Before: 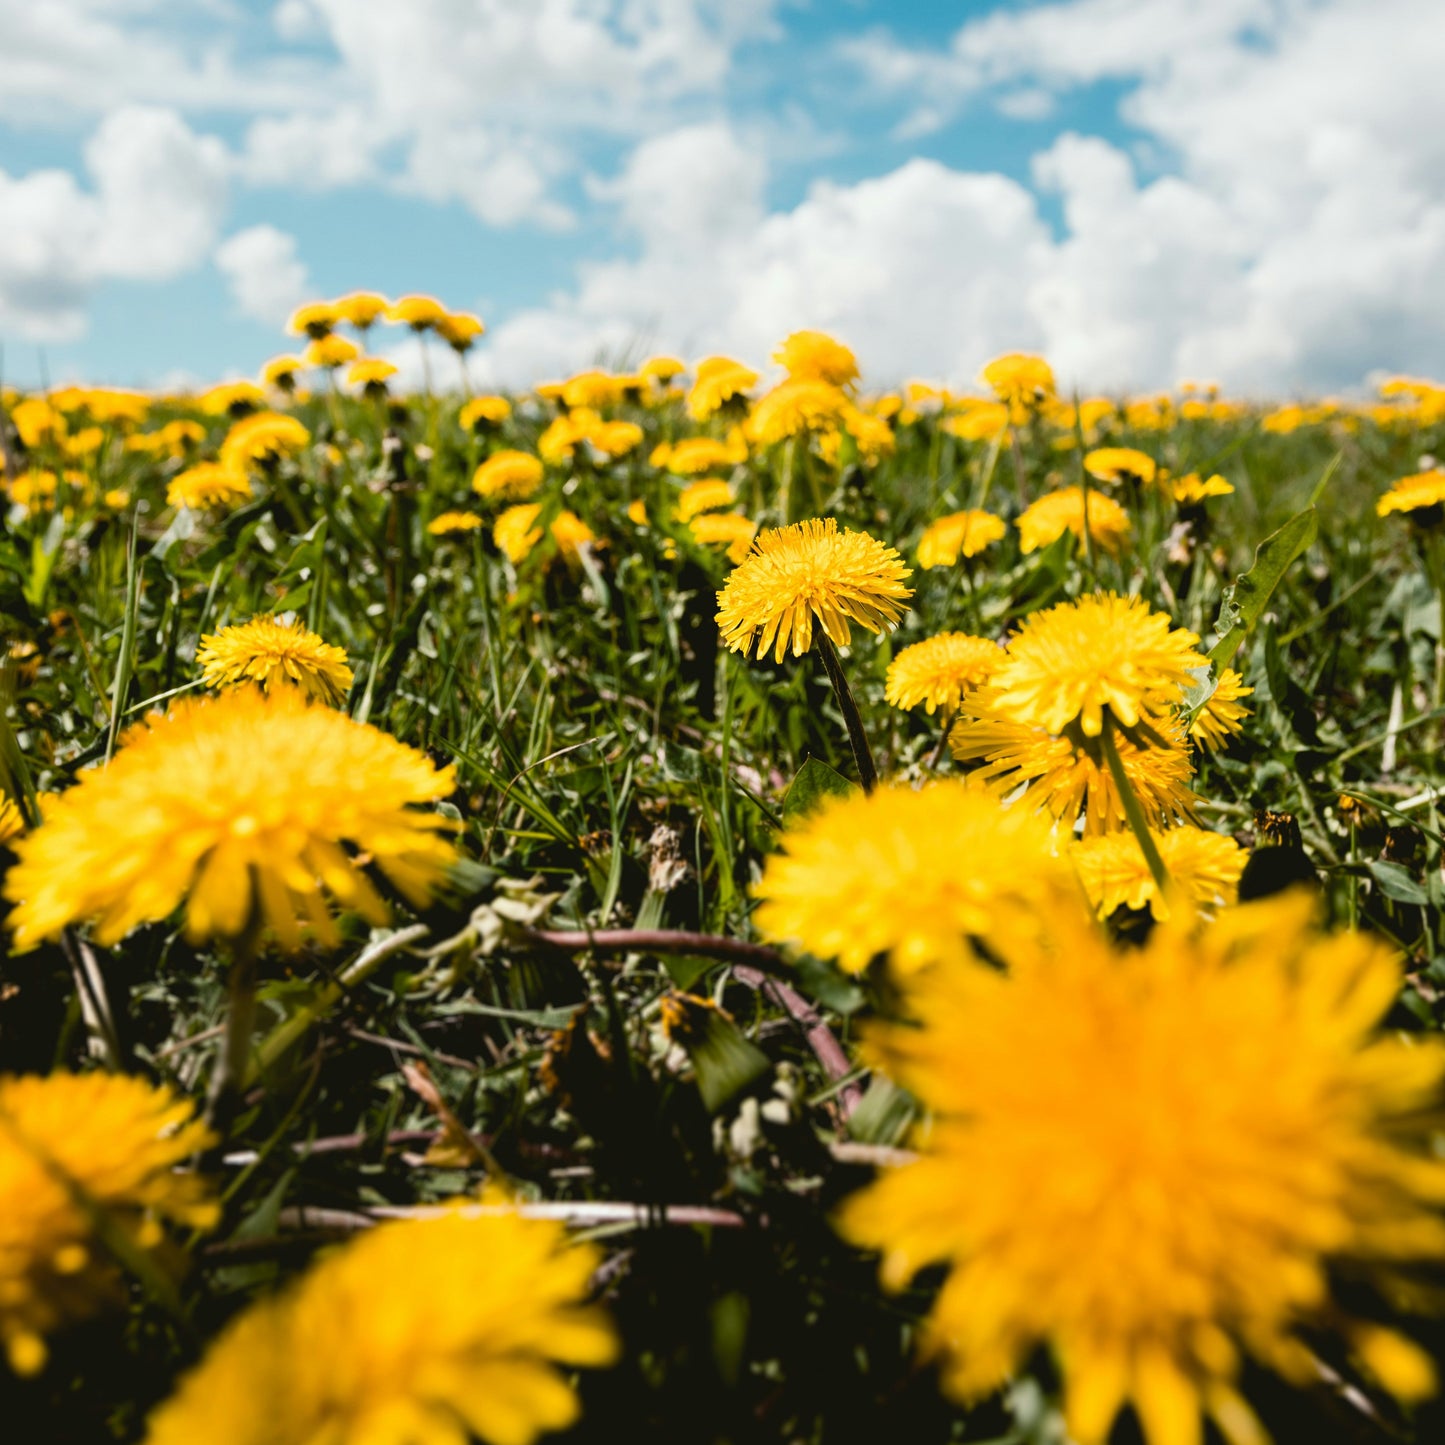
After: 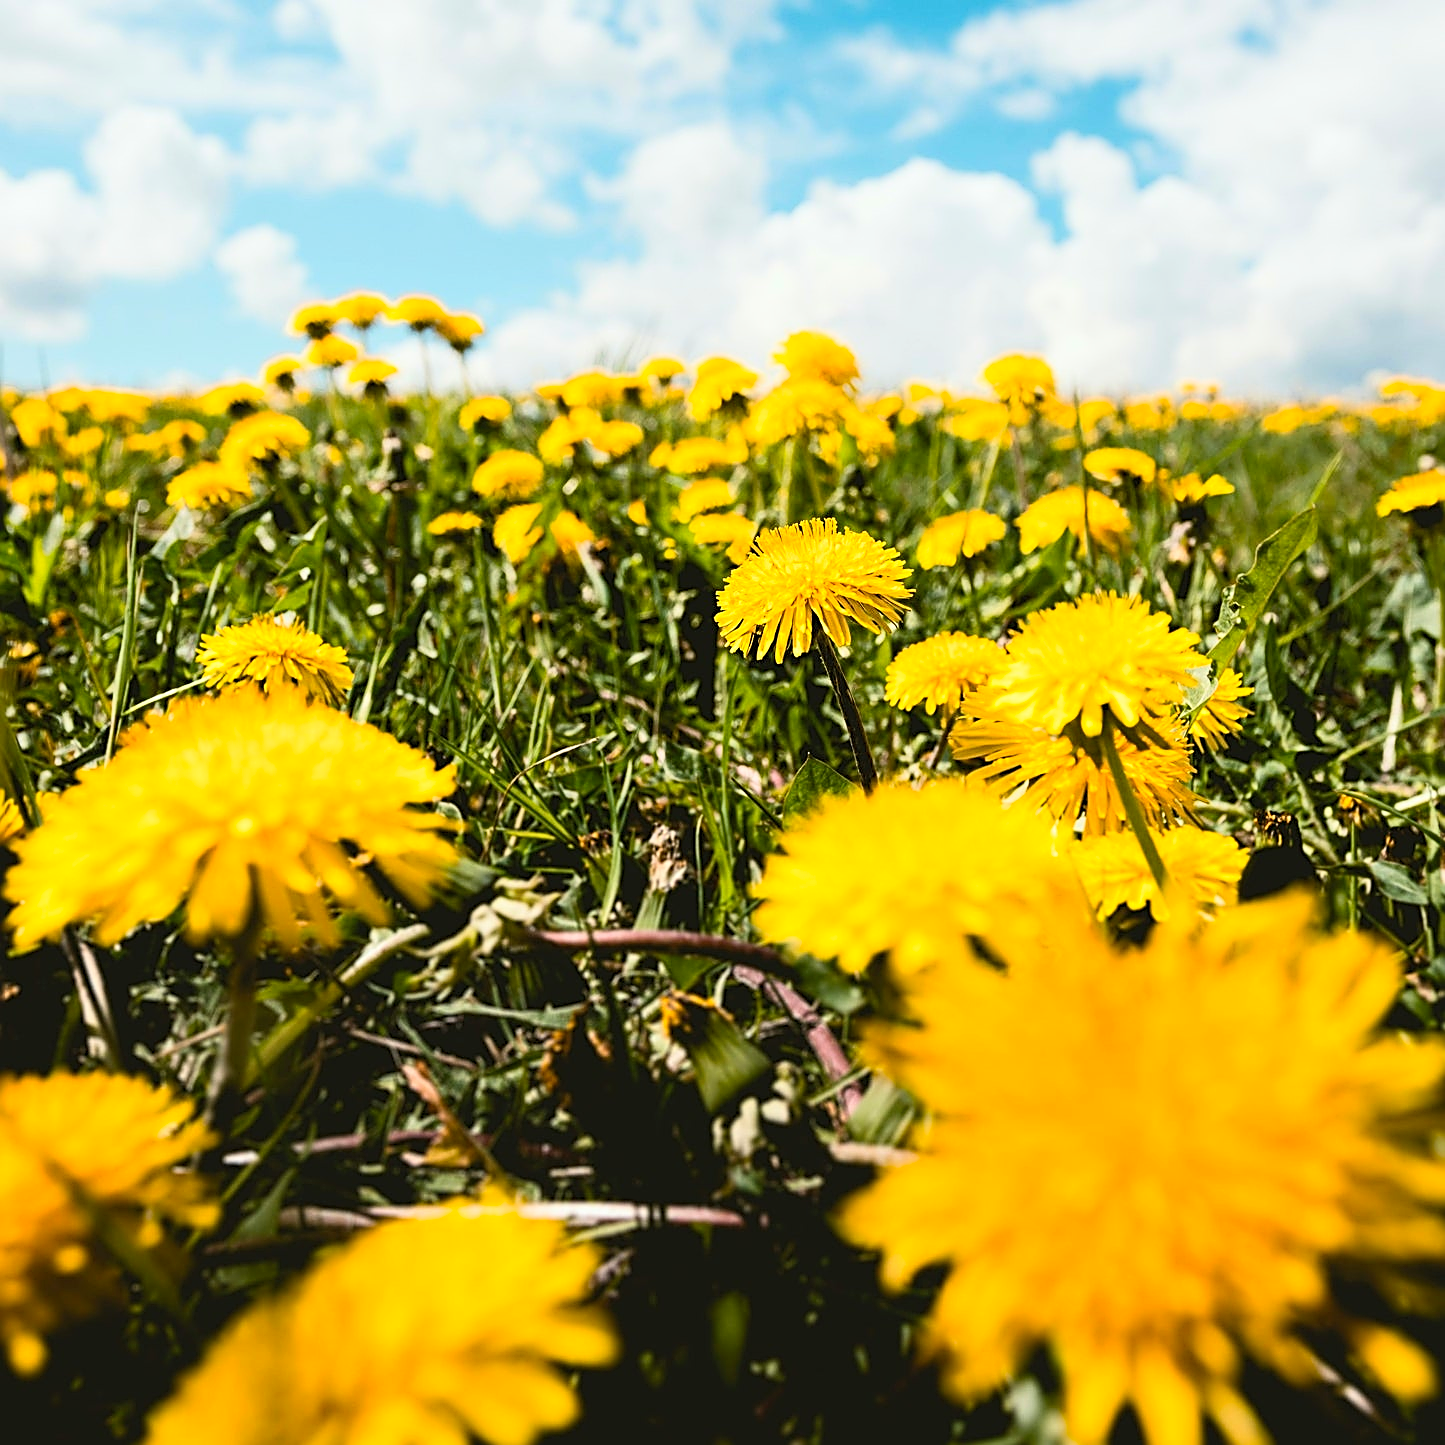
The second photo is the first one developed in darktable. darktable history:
sharpen: amount 1.005
contrast brightness saturation: contrast 0.202, brightness 0.155, saturation 0.219
